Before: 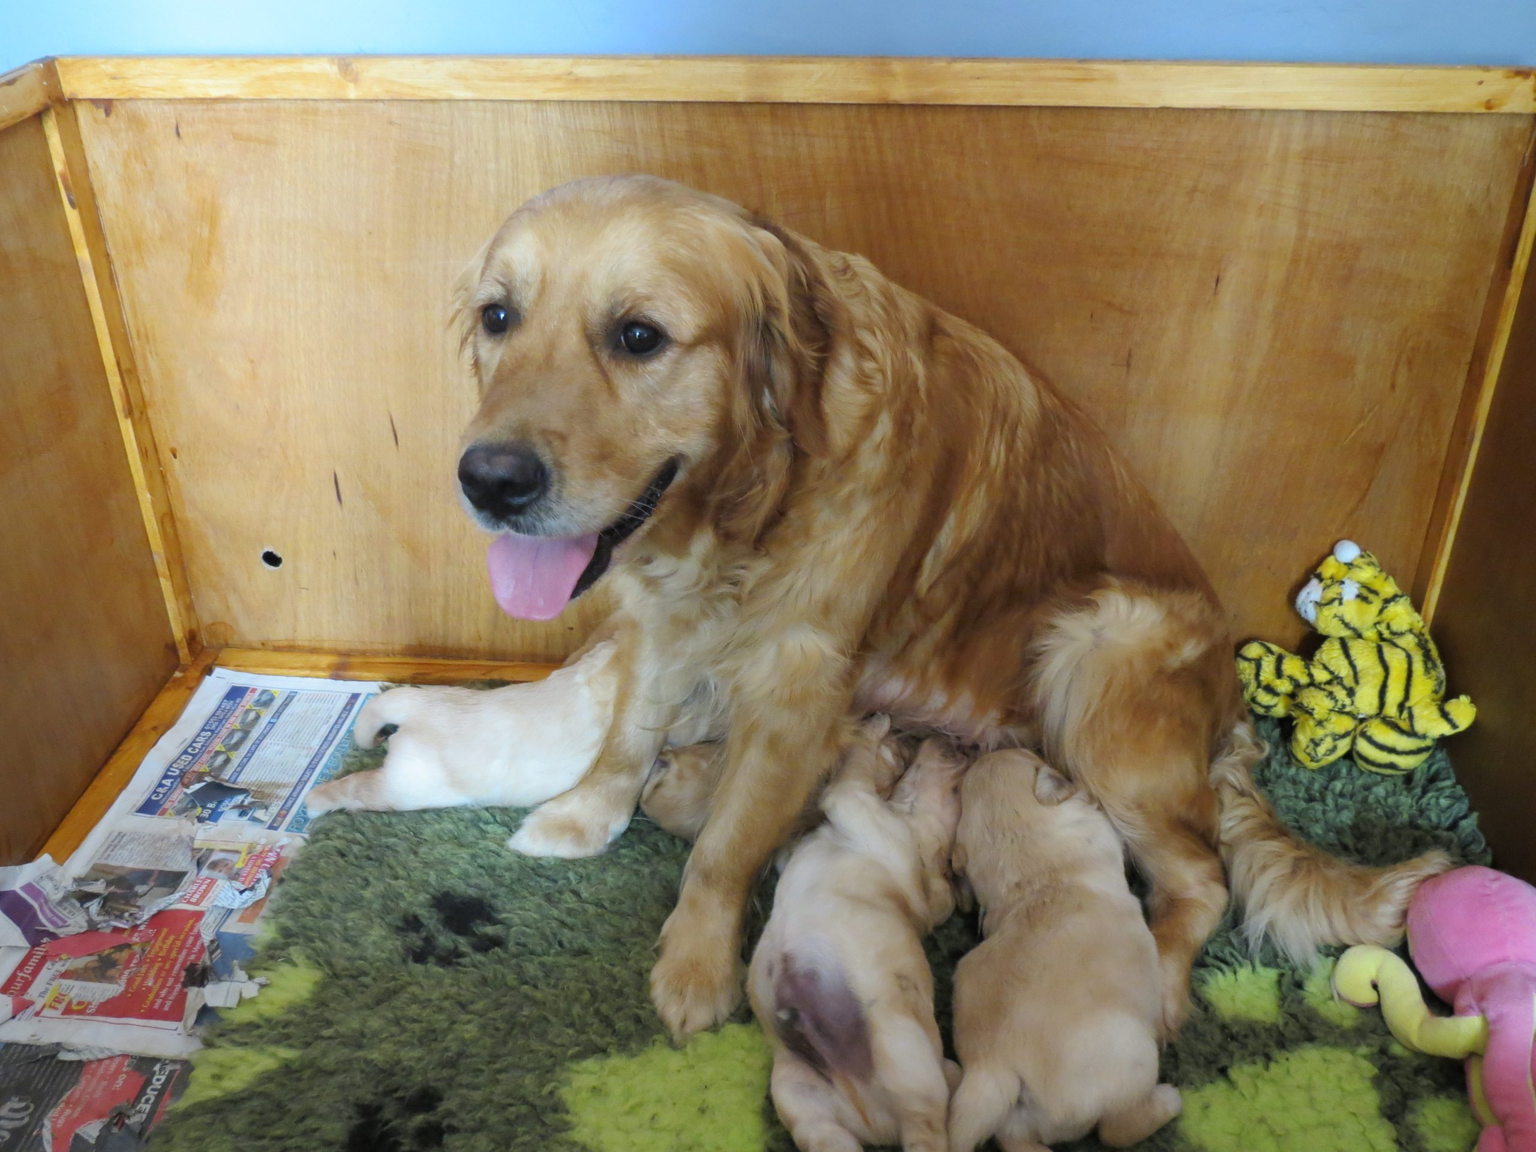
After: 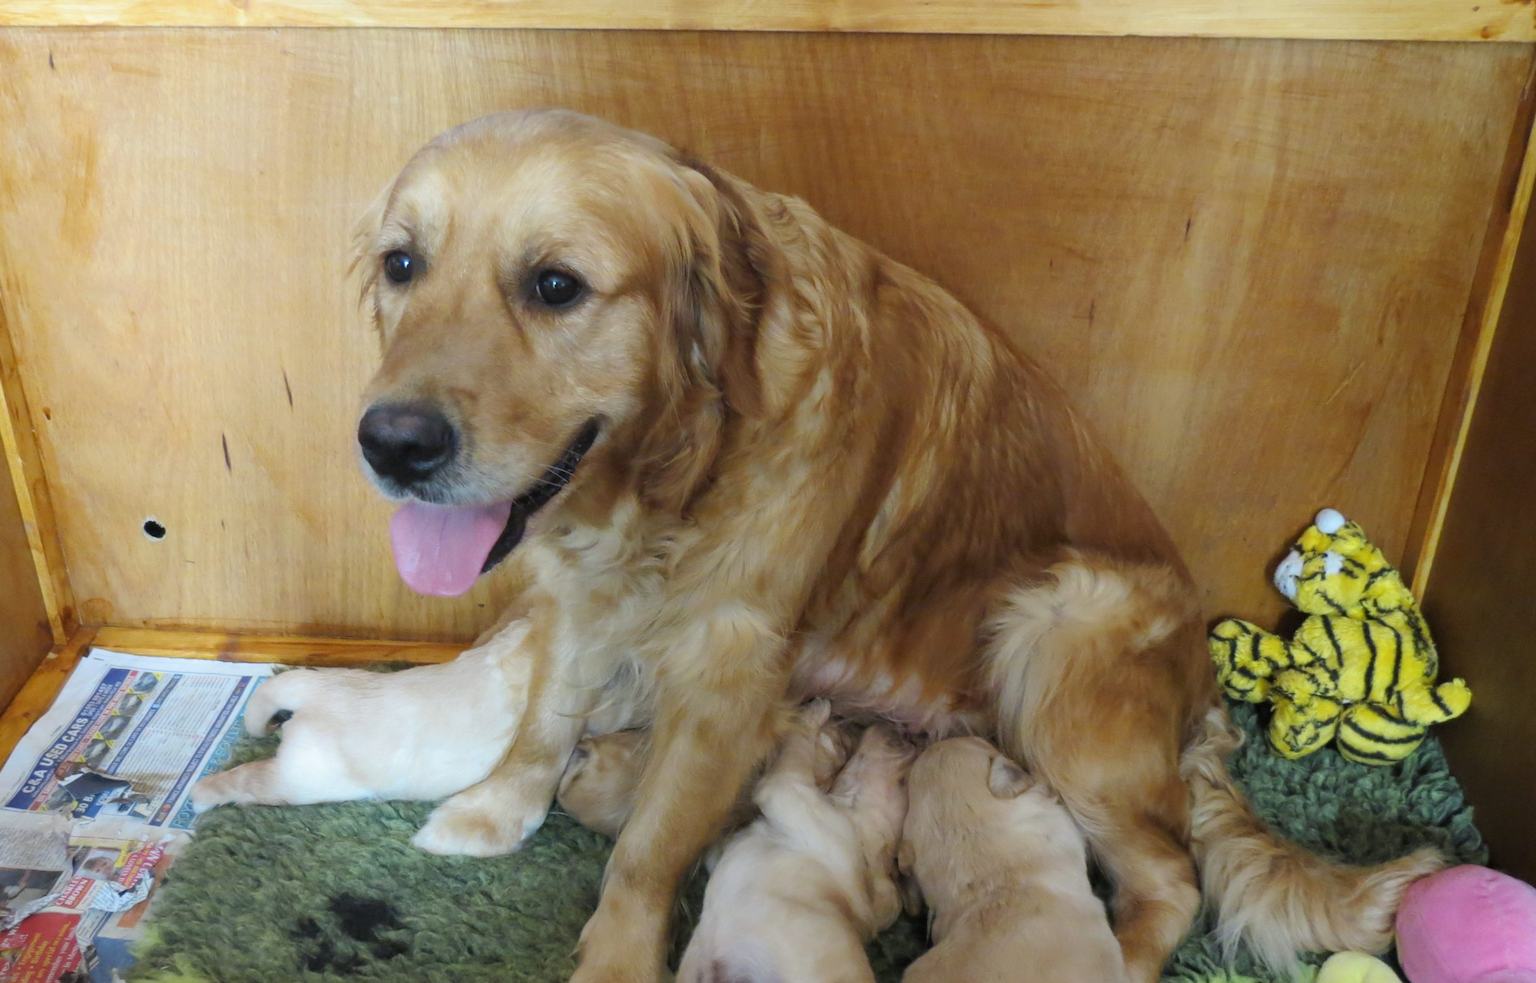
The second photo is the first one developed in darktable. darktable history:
crop: left 8.528%, top 6.542%, bottom 15.337%
